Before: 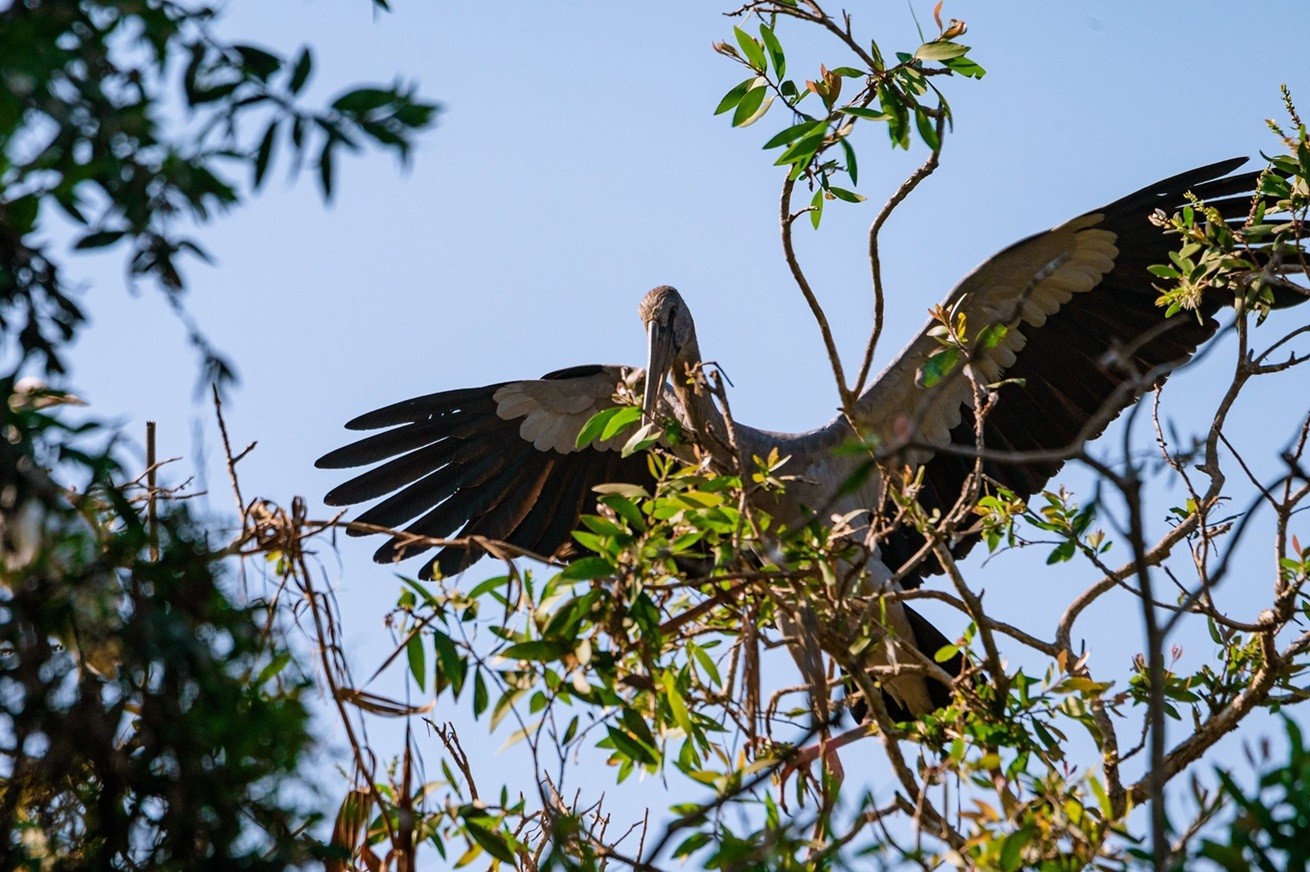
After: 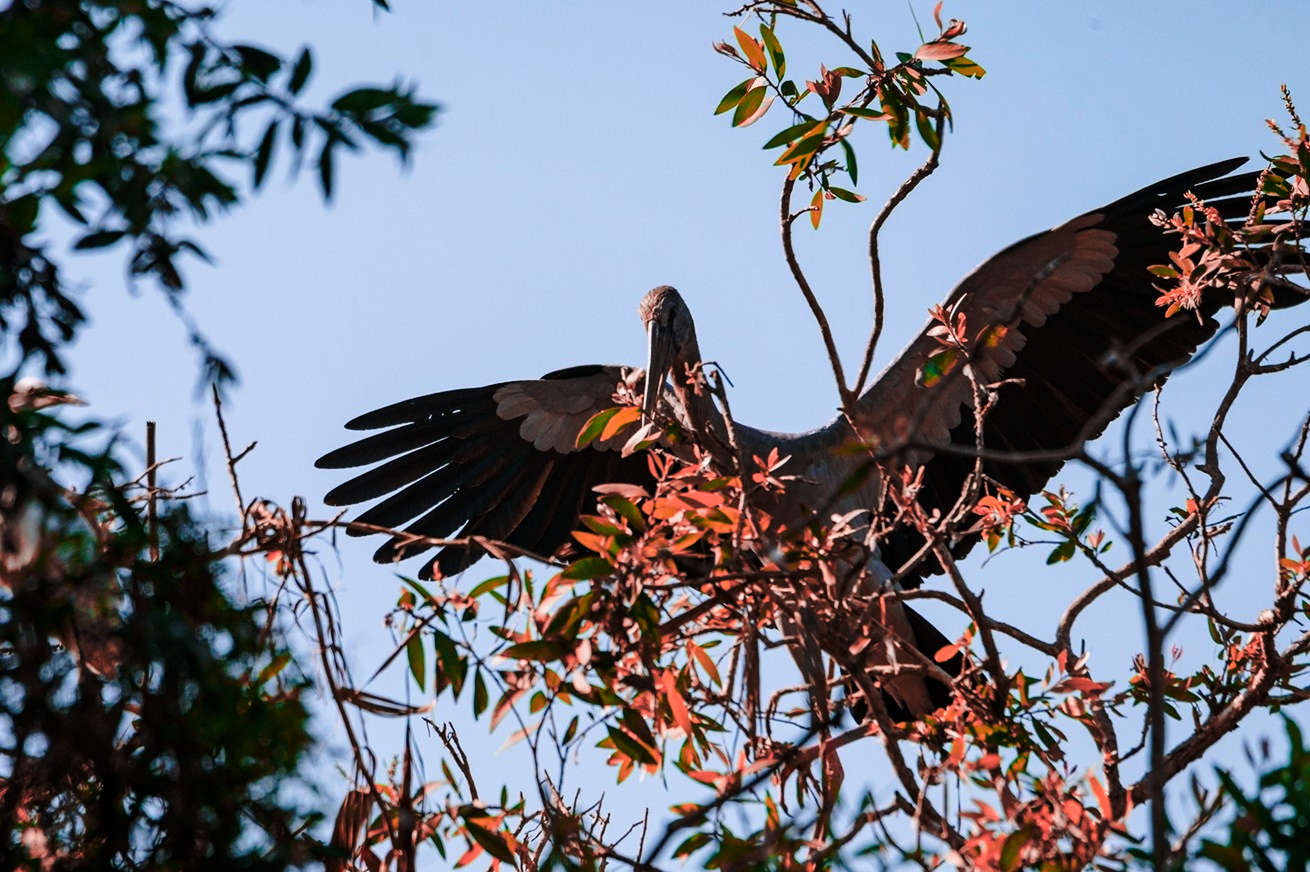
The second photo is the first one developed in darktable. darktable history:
white balance: emerald 1
base curve: curves: ch0 [(0, 0) (0.073, 0.04) (0.157, 0.139) (0.492, 0.492) (0.758, 0.758) (1, 1)], preserve colors none
color zones: curves: ch2 [(0, 0.5) (0.084, 0.497) (0.323, 0.335) (0.4, 0.497) (1, 0.5)], process mode strong
